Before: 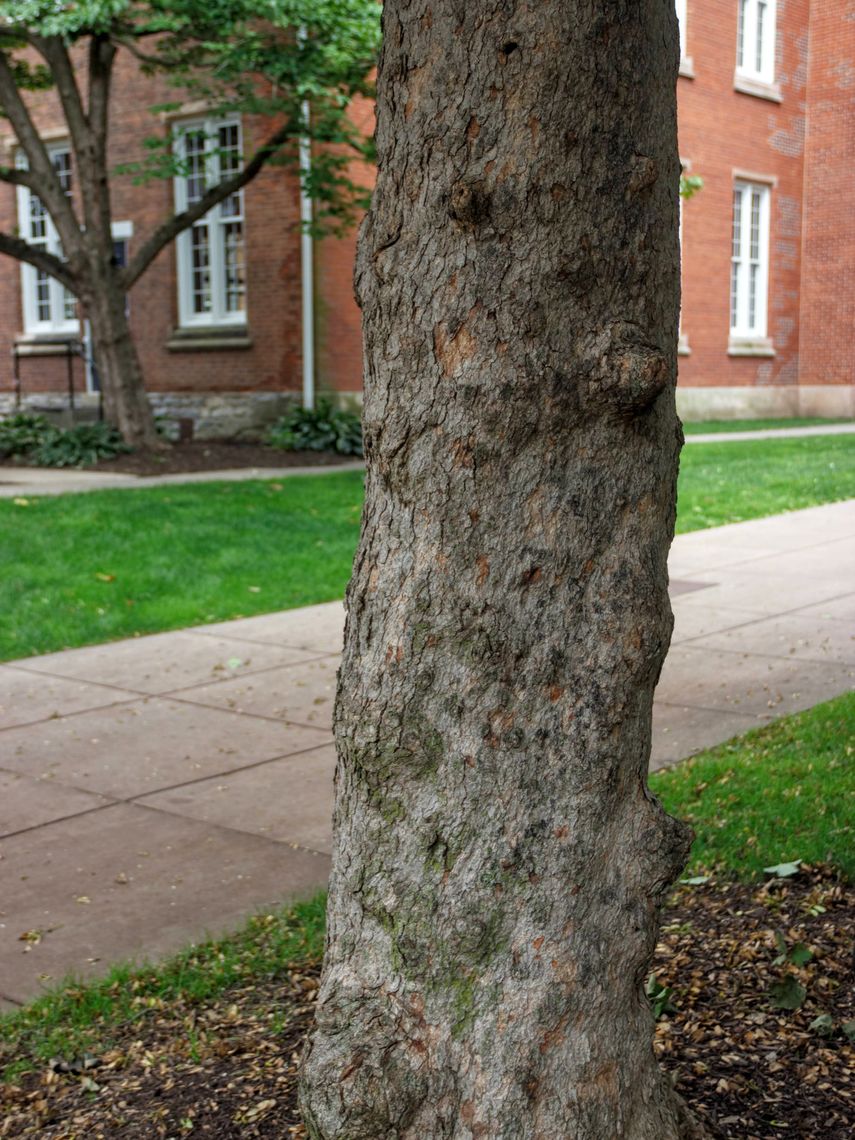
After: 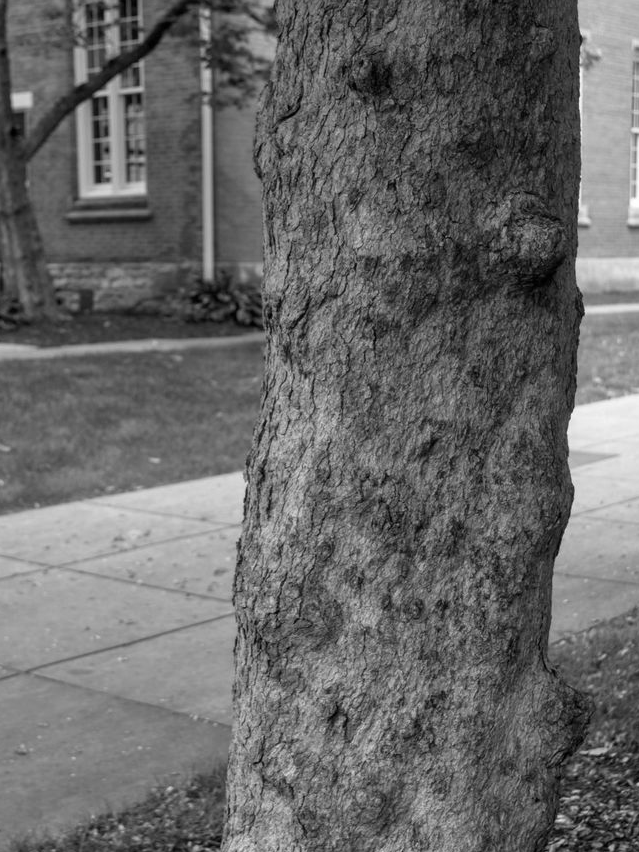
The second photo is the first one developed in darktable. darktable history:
crop and rotate: left 11.831%, top 11.346%, right 13.429%, bottom 13.899%
color calibration: output gray [0.714, 0.278, 0, 0], illuminant same as pipeline (D50), adaptation none (bypass)
